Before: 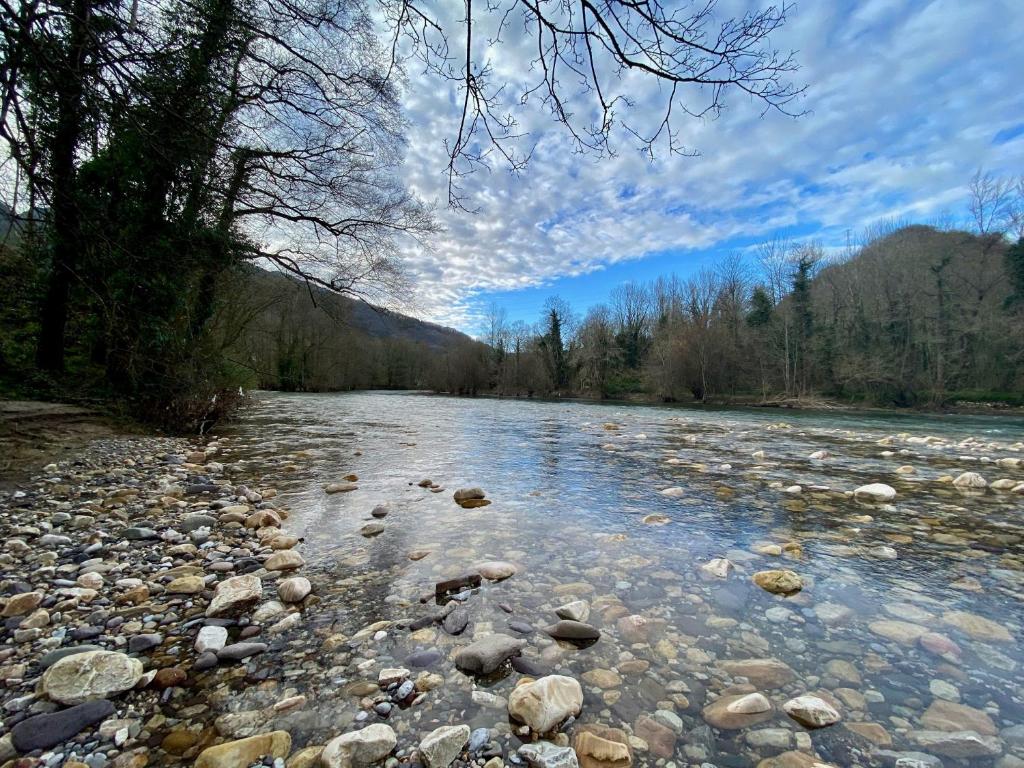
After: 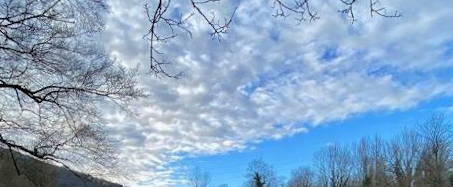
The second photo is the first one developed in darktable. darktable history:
rotate and perspective: rotation -1°, crop left 0.011, crop right 0.989, crop top 0.025, crop bottom 0.975
crop: left 28.64%, top 16.832%, right 26.637%, bottom 58.055%
